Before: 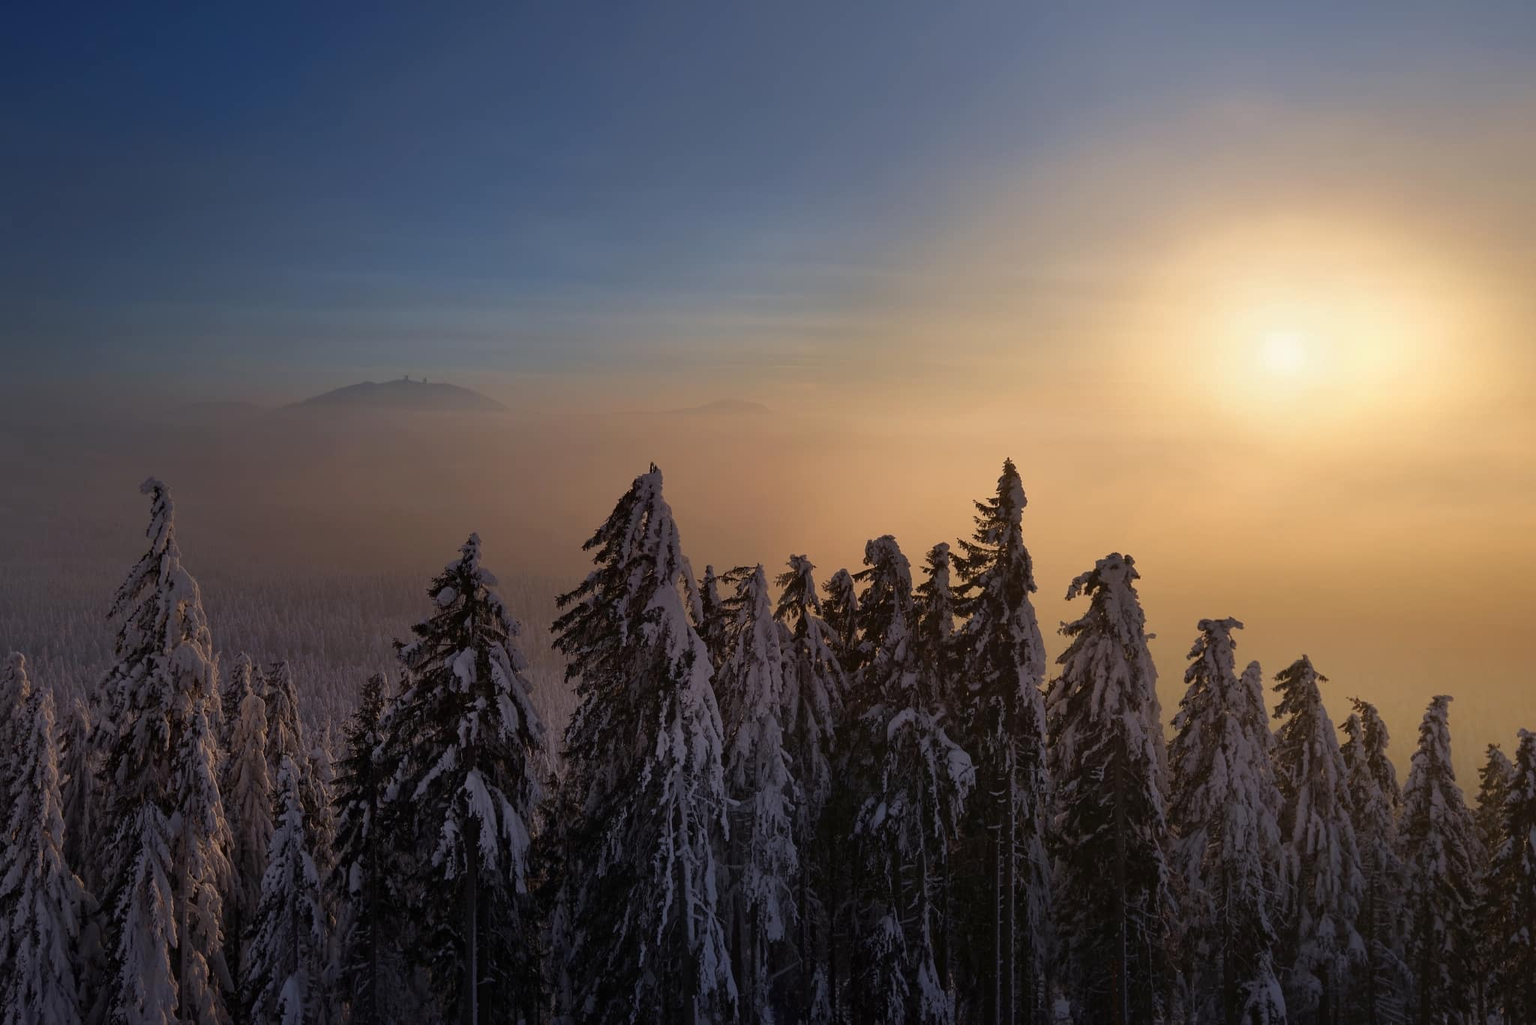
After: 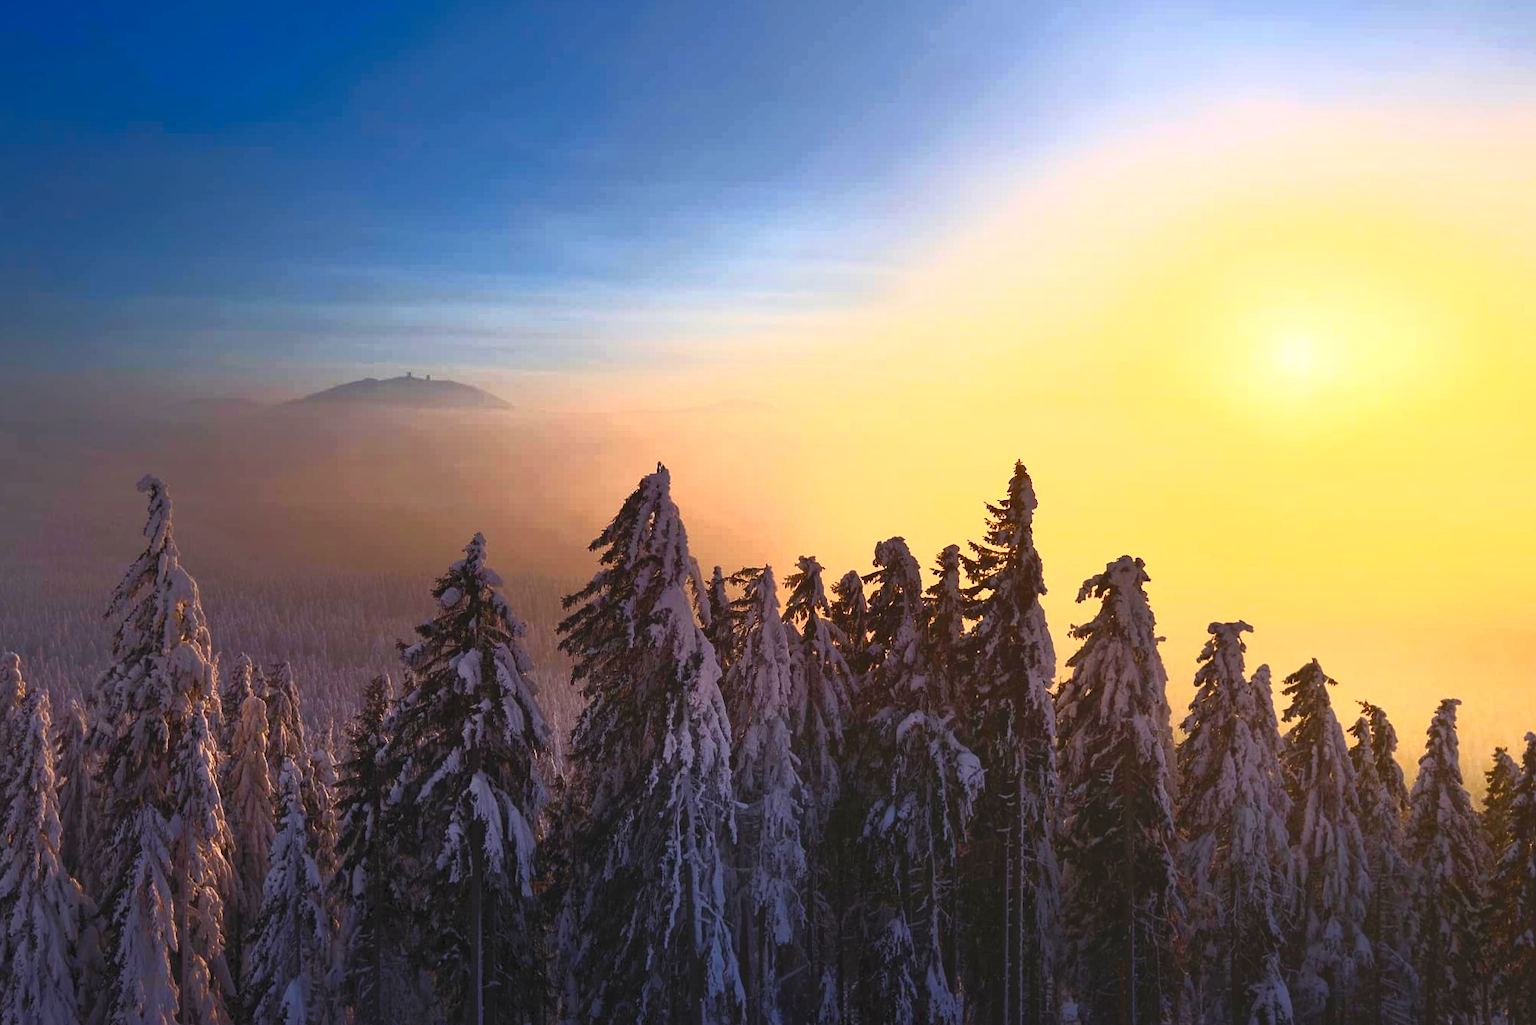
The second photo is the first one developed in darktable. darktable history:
rotate and perspective: rotation 0.174°, lens shift (vertical) 0.013, lens shift (horizontal) 0.019, shear 0.001, automatic cropping original format, crop left 0.007, crop right 0.991, crop top 0.016, crop bottom 0.997
tone equalizer: on, module defaults
contrast brightness saturation: contrast 1, brightness 1, saturation 1
